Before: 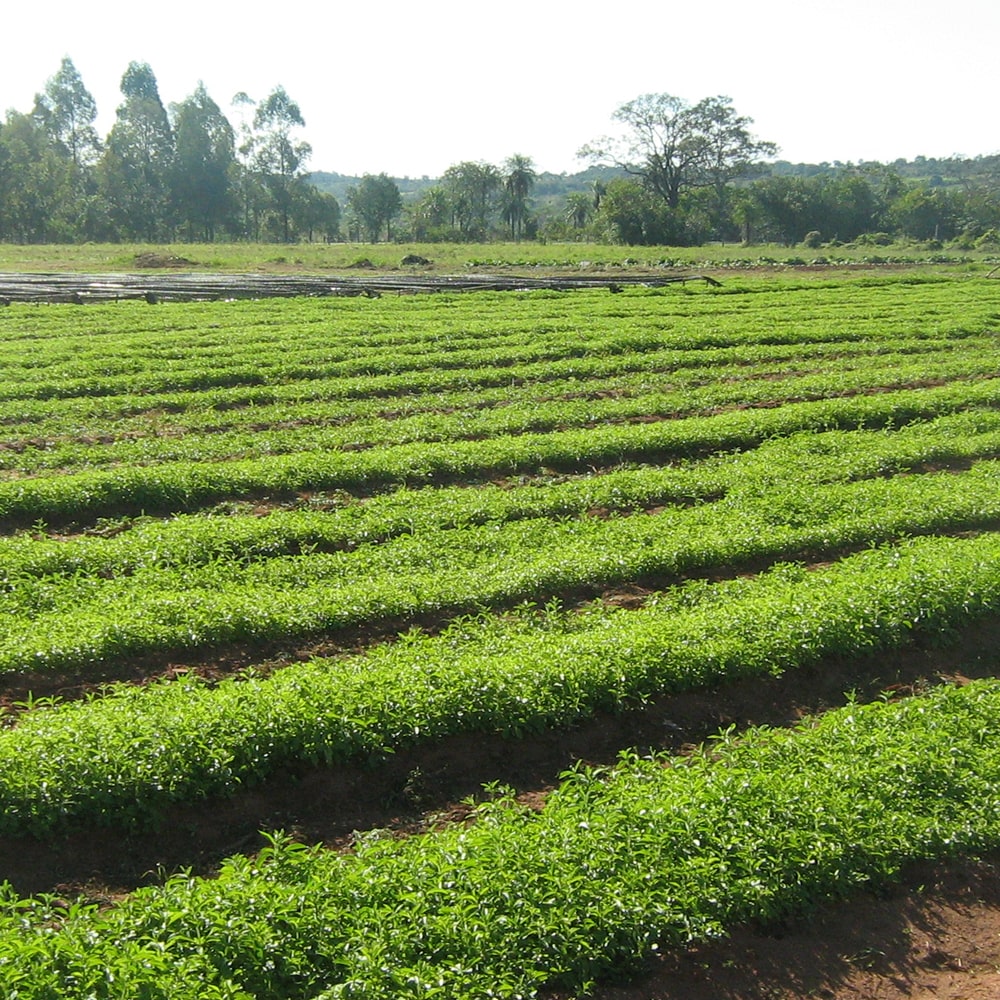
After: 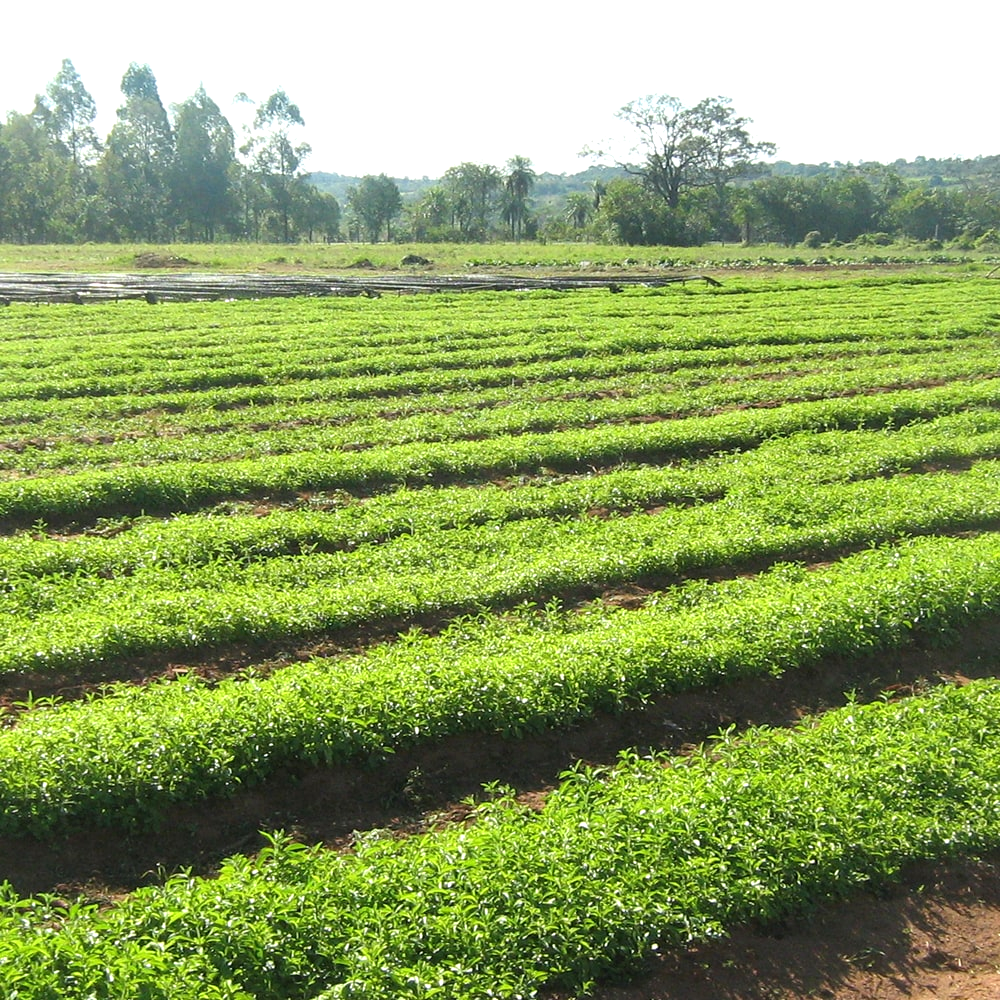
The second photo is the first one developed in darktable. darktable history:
tone equalizer: on, module defaults
exposure: exposure 0.493 EV, compensate highlight preservation false
